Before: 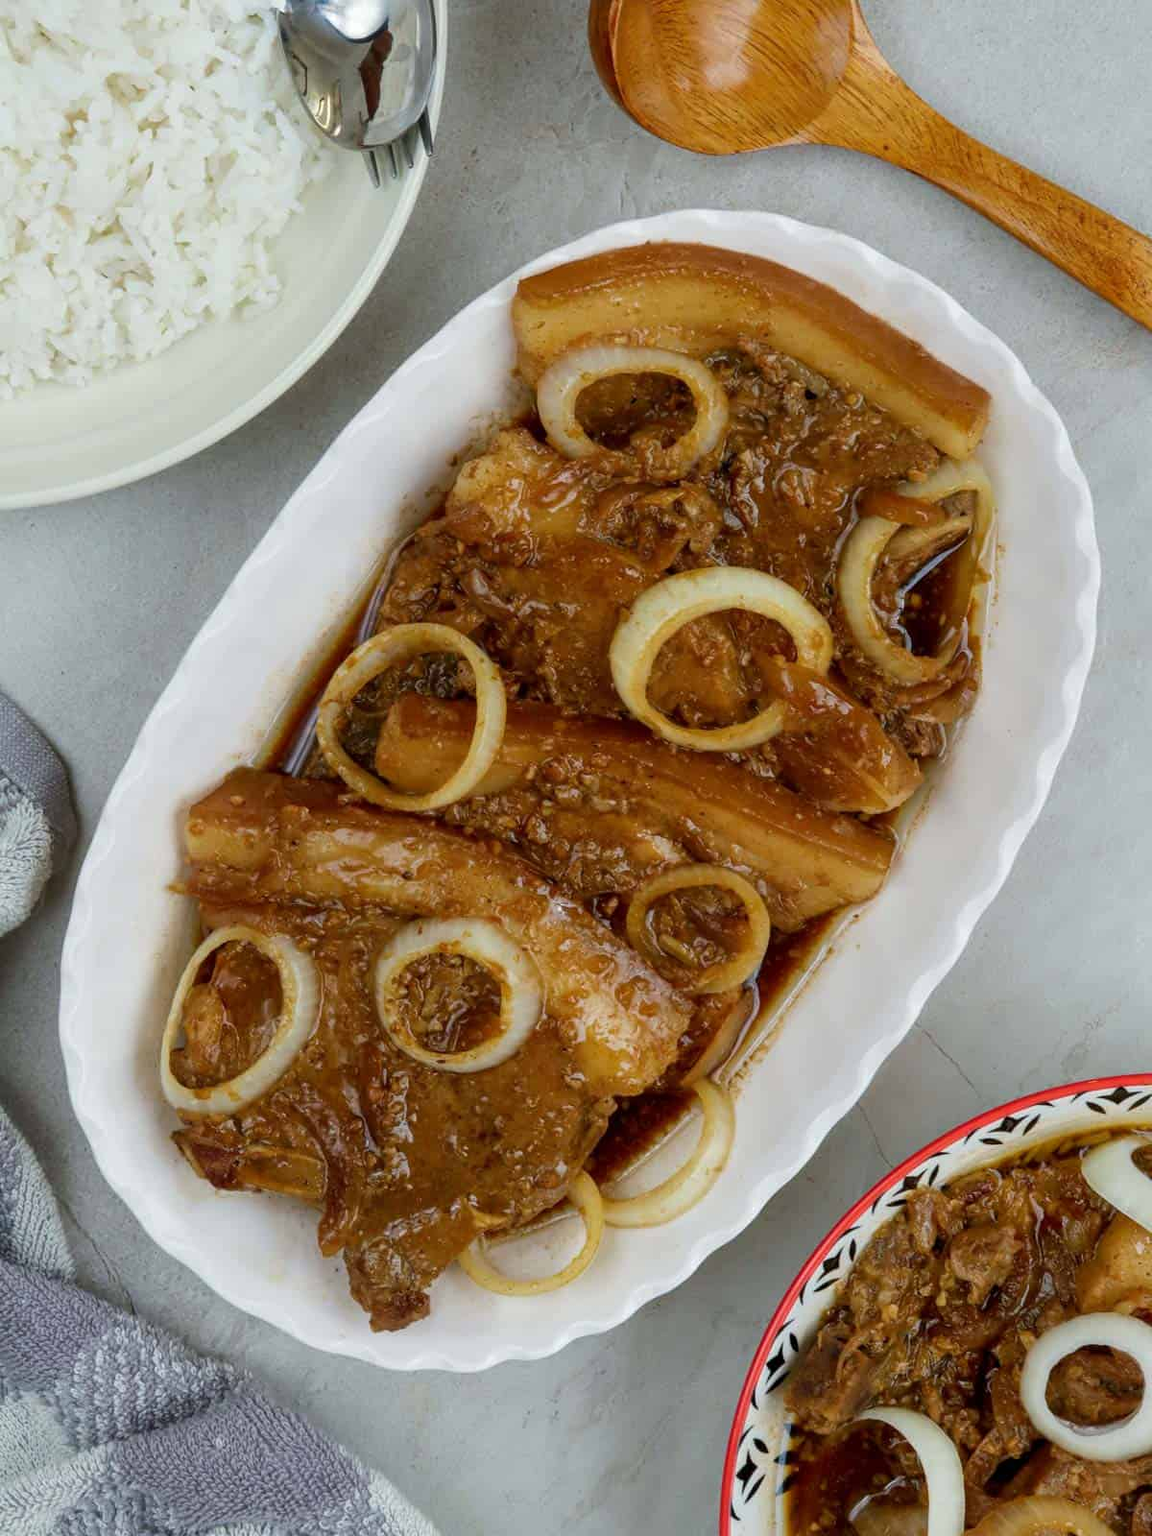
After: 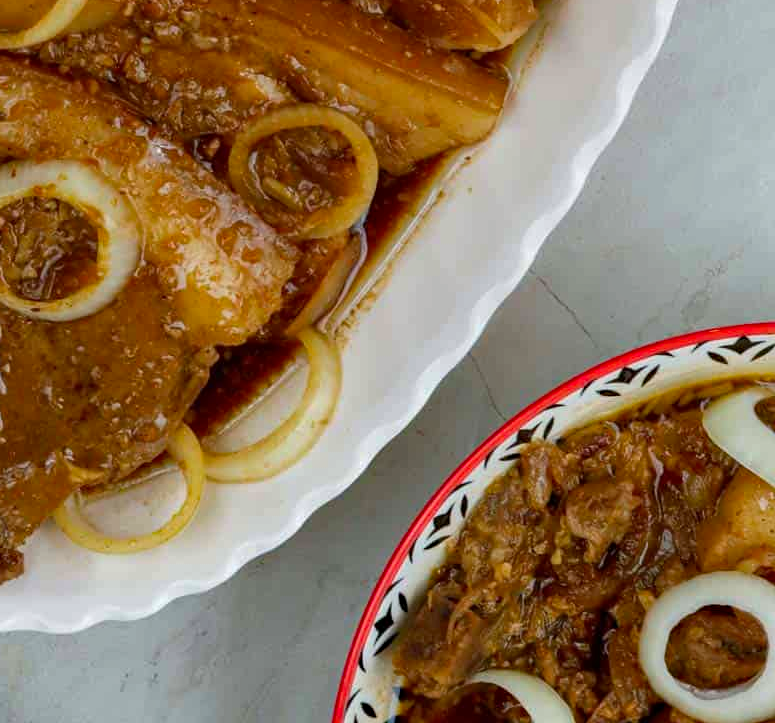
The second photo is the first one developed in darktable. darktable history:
crop and rotate: left 35.343%, top 49.768%, bottom 5.014%
haze removal: compatibility mode true, adaptive false
color correction: highlights b* -0.049, saturation 1.14
